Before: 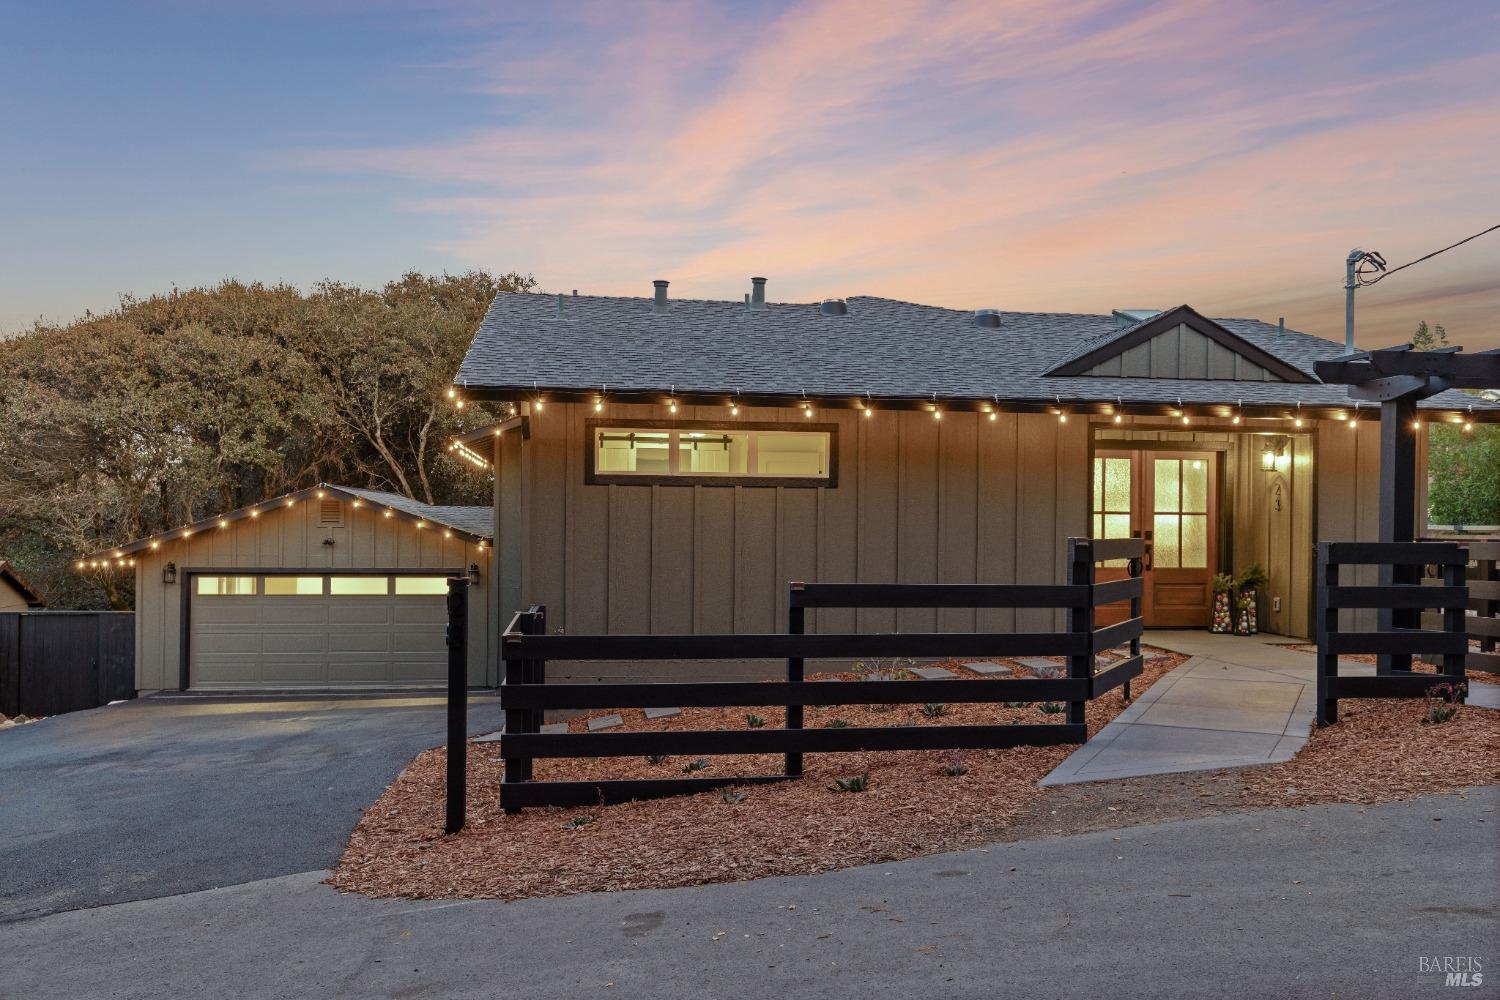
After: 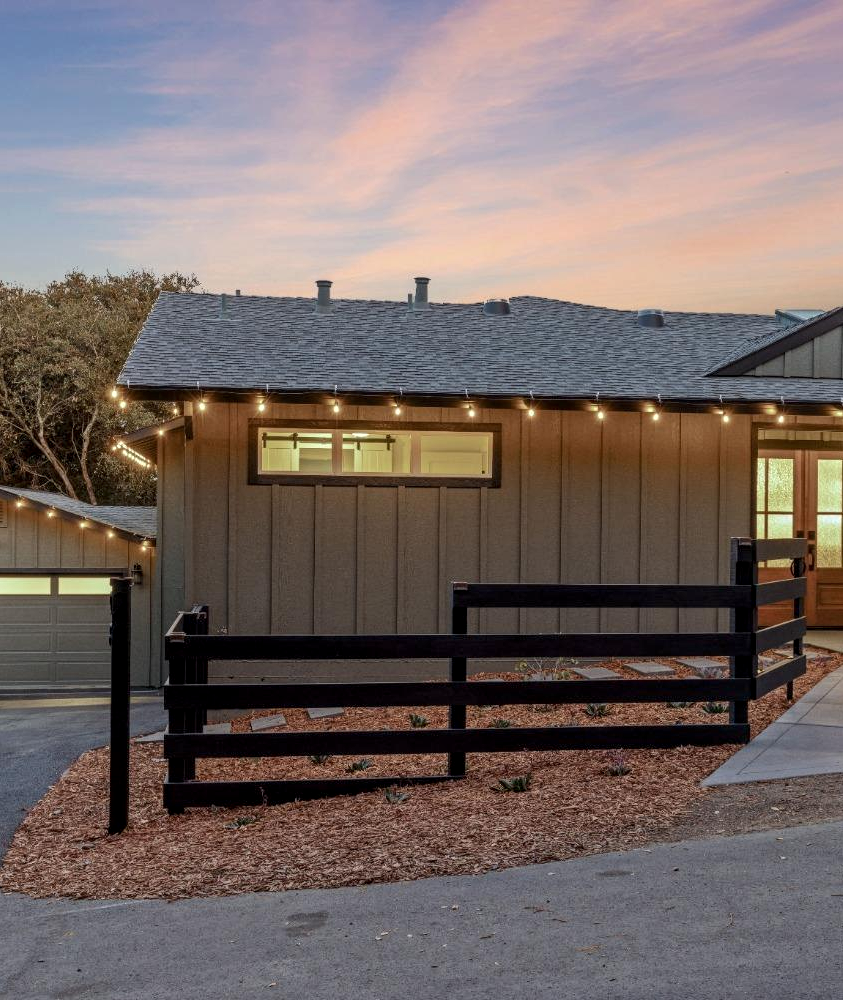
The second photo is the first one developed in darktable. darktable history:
crop and rotate: left 22.516%, right 21.234%
local contrast: on, module defaults
